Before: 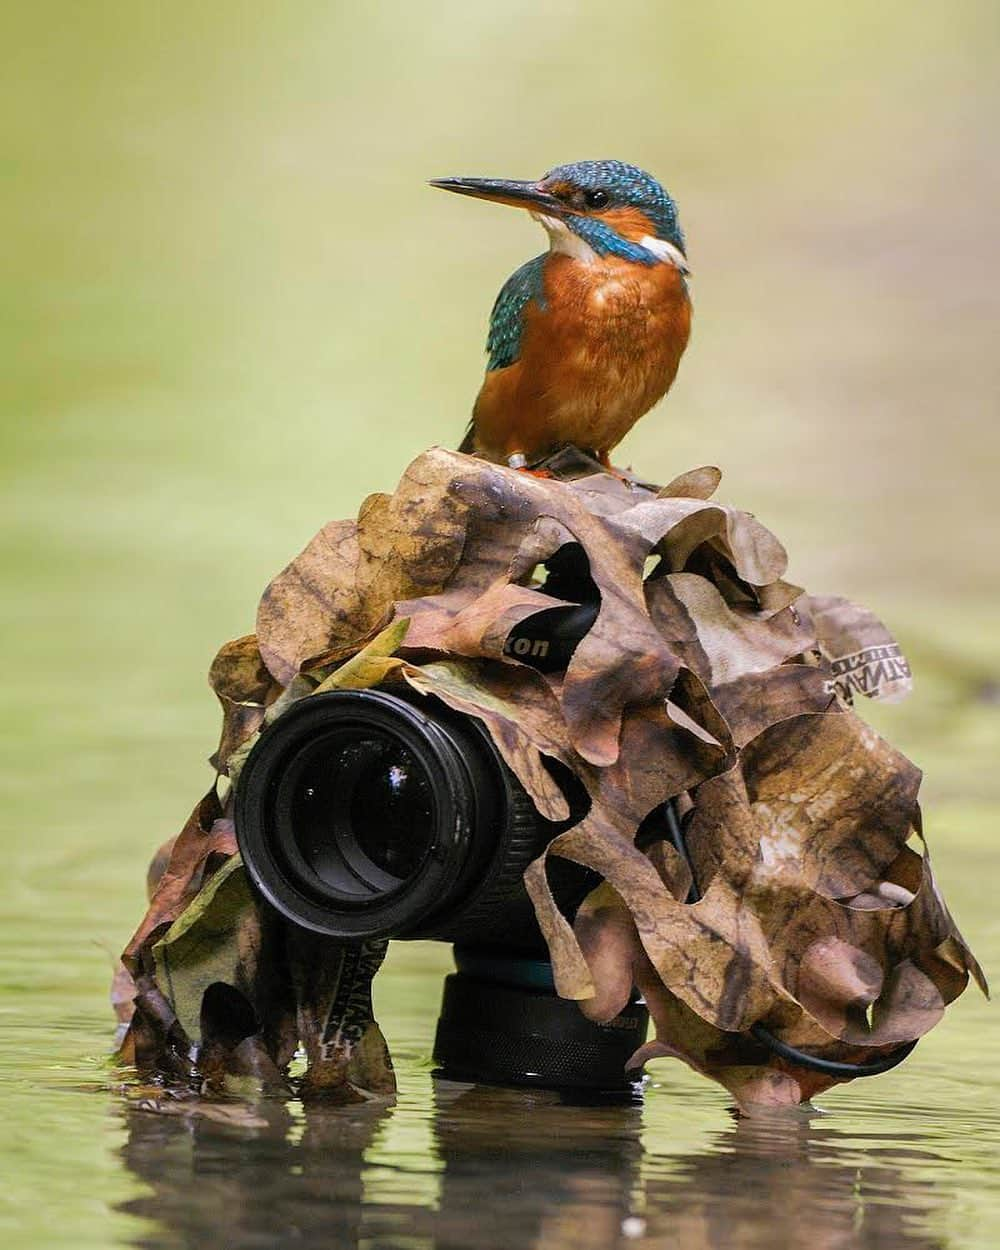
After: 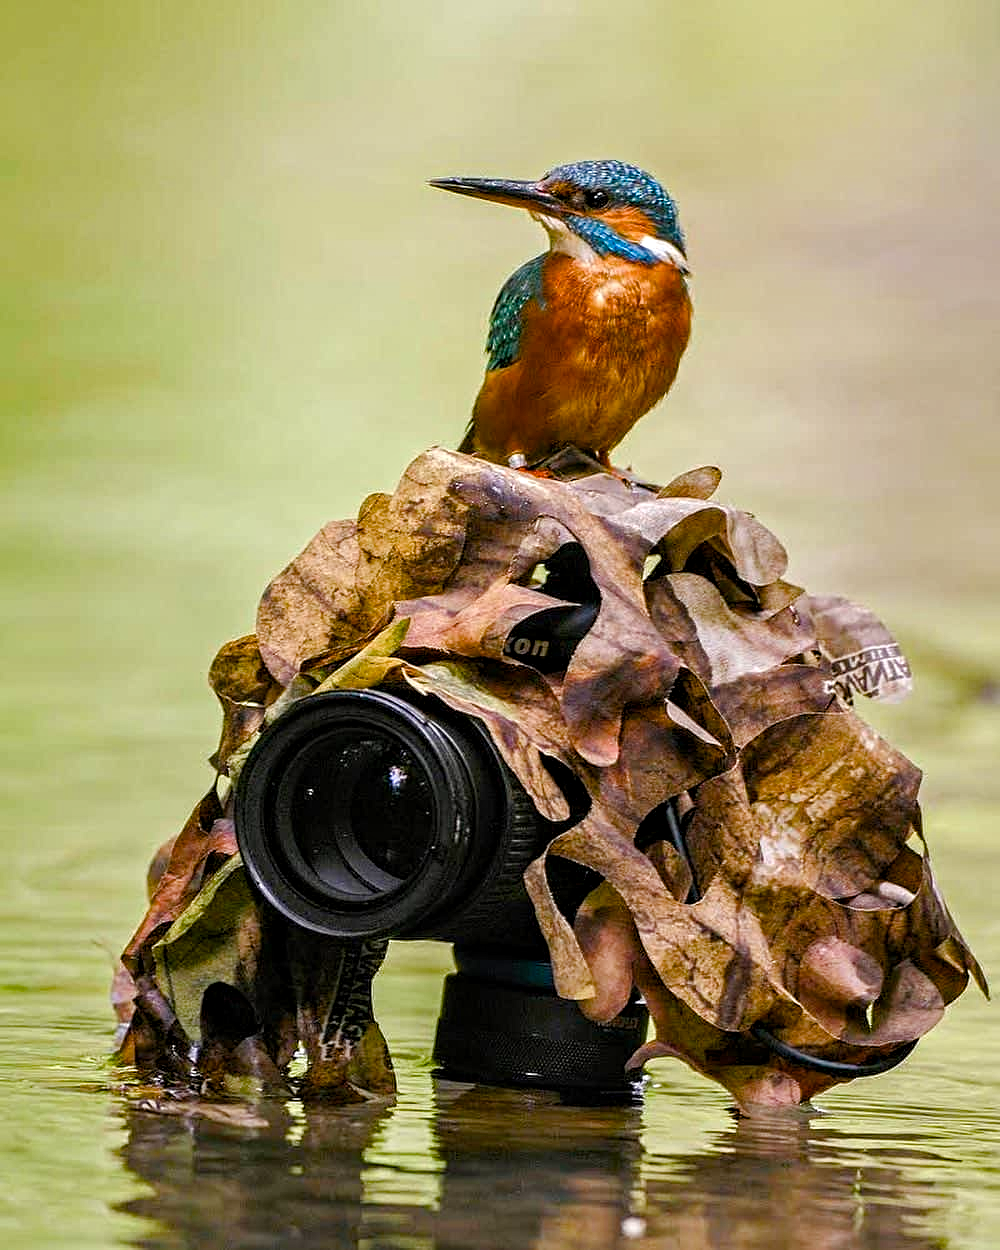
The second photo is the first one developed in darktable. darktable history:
color balance rgb: linear chroma grading › global chroma 15.536%, perceptual saturation grading › global saturation -0.134%, perceptual saturation grading › highlights -16.933%, perceptual saturation grading › mid-tones 33.619%, perceptual saturation grading › shadows 50.403%
contrast equalizer: y [[0.502, 0.517, 0.543, 0.576, 0.611, 0.631], [0.5 ×6], [0.5 ×6], [0 ×6], [0 ×6]]
